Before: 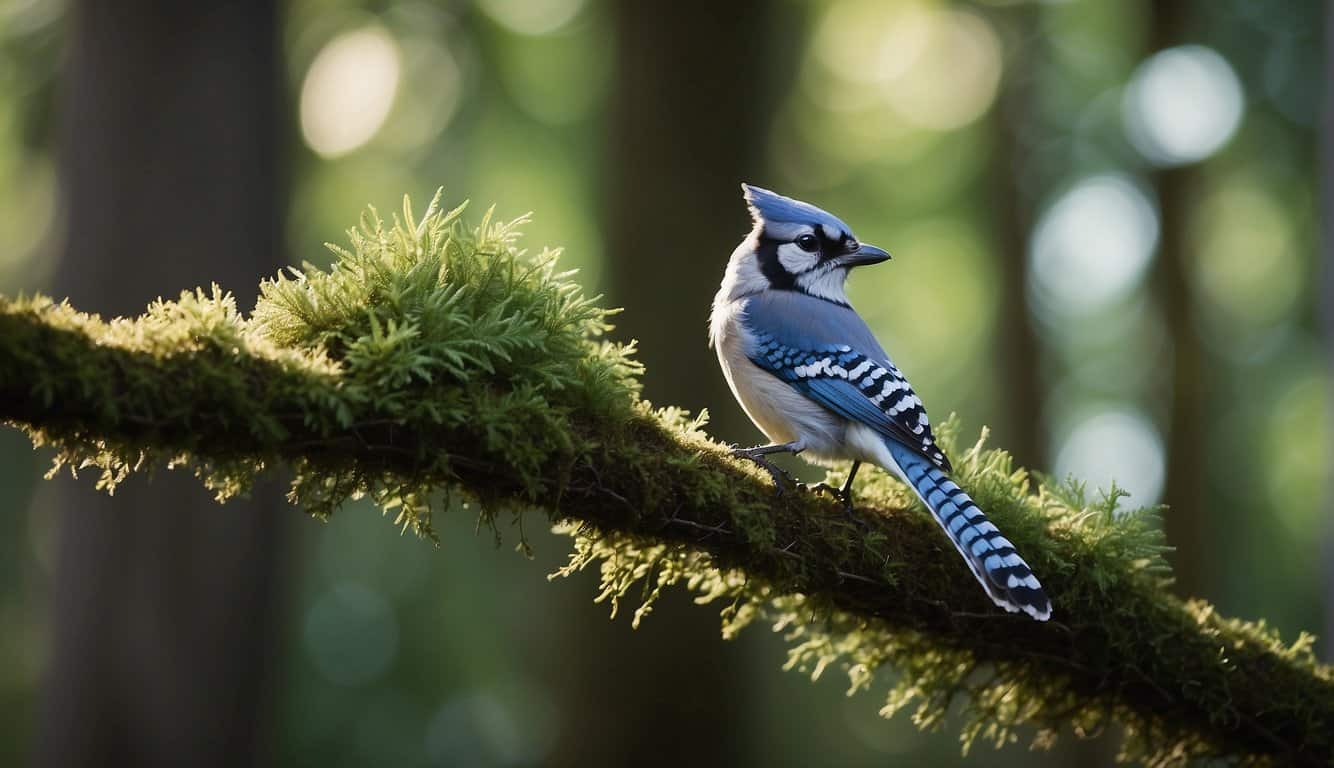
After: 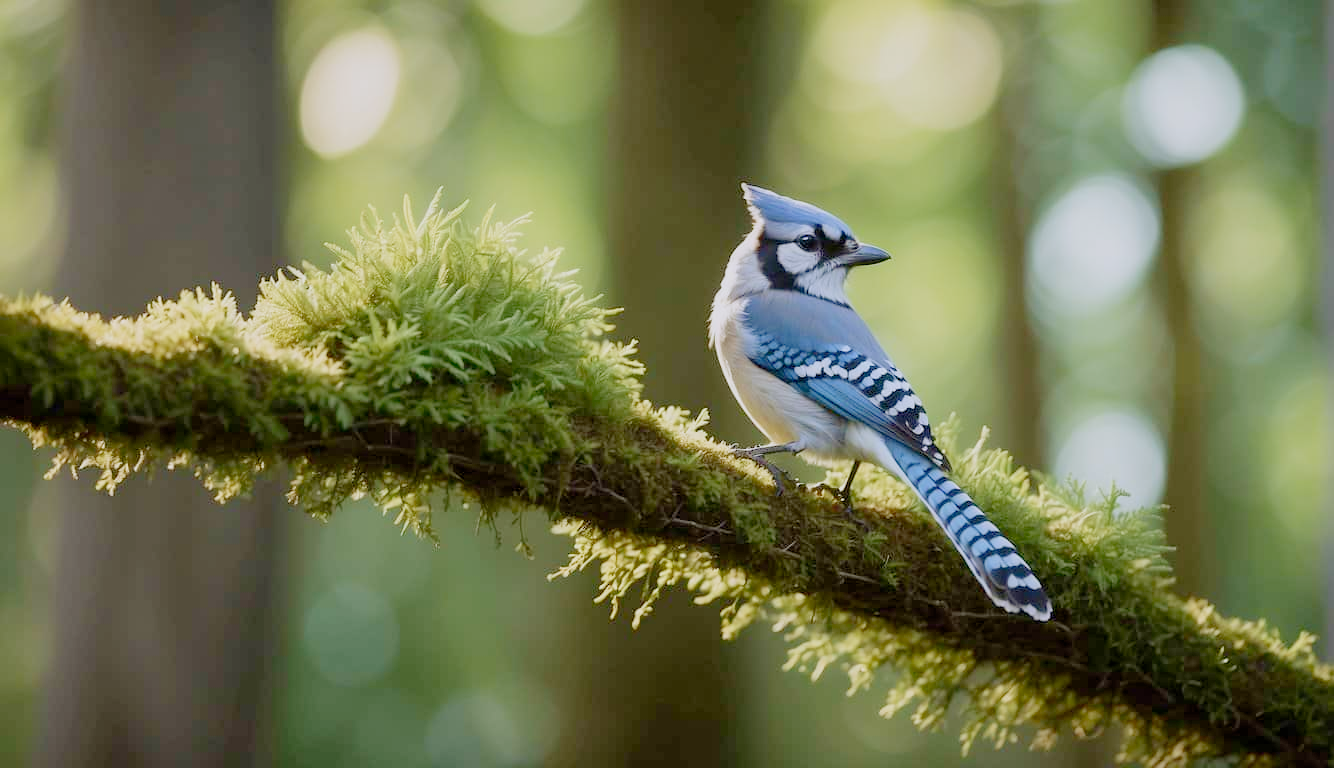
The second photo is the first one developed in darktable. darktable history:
exposure: black level correction 0, exposure 1.45 EV, compensate exposure bias true, compensate highlight preservation false
velvia: strength 17%
filmic rgb: black relative exposure -7 EV, white relative exposure 6 EV, threshold 3 EV, target black luminance 0%, hardness 2.73, latitude 61.22%, contrast 0.691, highlights saturation mix 10%, shadows ↔ highlights balance -0.073%, preserve chrominance no, color science v4 (2020), iterations of high-quality reconstruction 10, contrast in shadows soft, contrast in highlights soft, enable highlight reconstruction true
rgb curve: curves: ch2 [(0, 0) (0.567, 0.512) (1, 1)], mode RGB, independent channels
